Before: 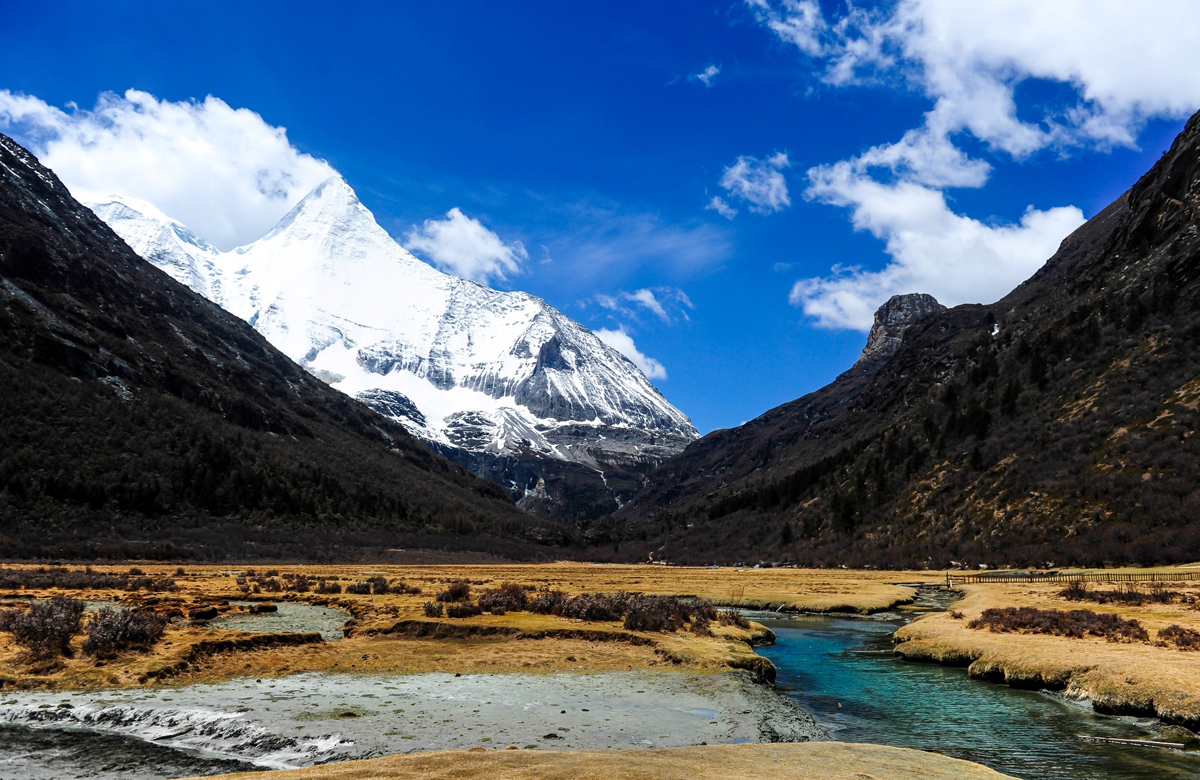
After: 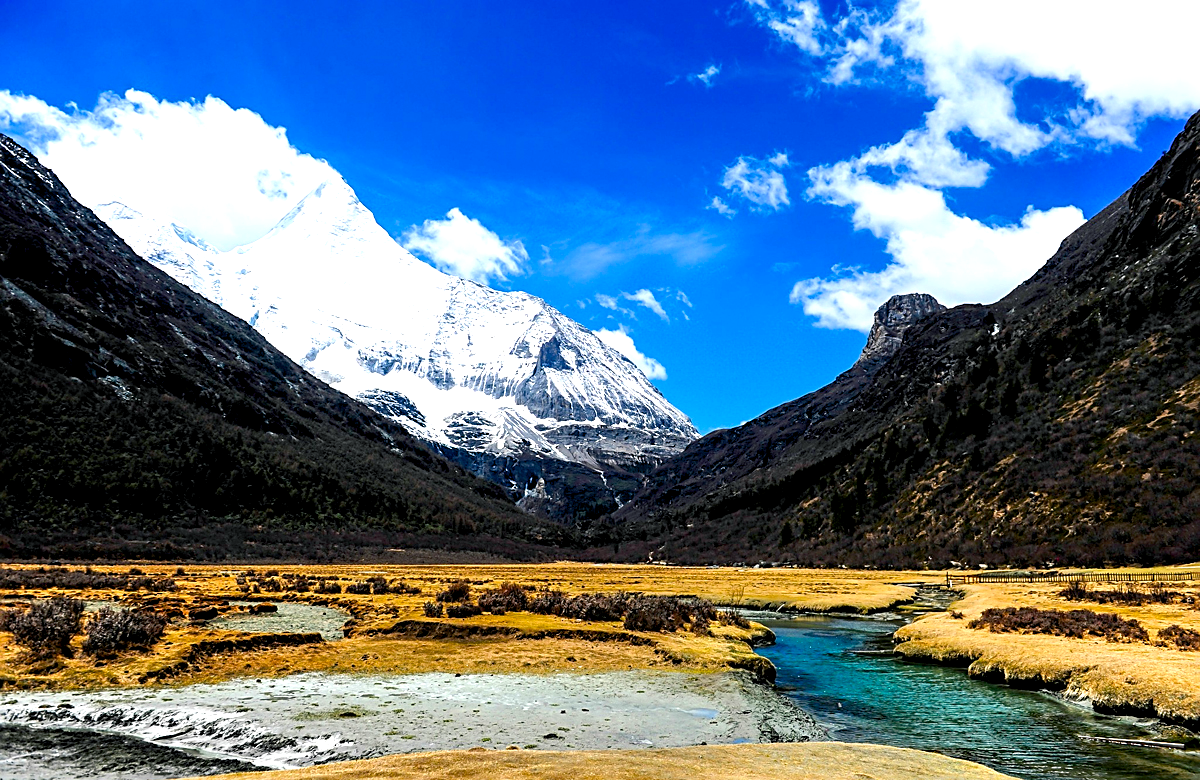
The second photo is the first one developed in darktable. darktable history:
color balance rgb: shadows lift › chroma 2.025%, shadows lift › hue 214.66°, power › hue 315.92°, global offset › luminance -0.846%, perceptual saturation grading › global saturation 19.537%
sharpen: on, module defaults
exposure: black level correction 0, exposure 0.69 EV, compensate highlight preservation false
